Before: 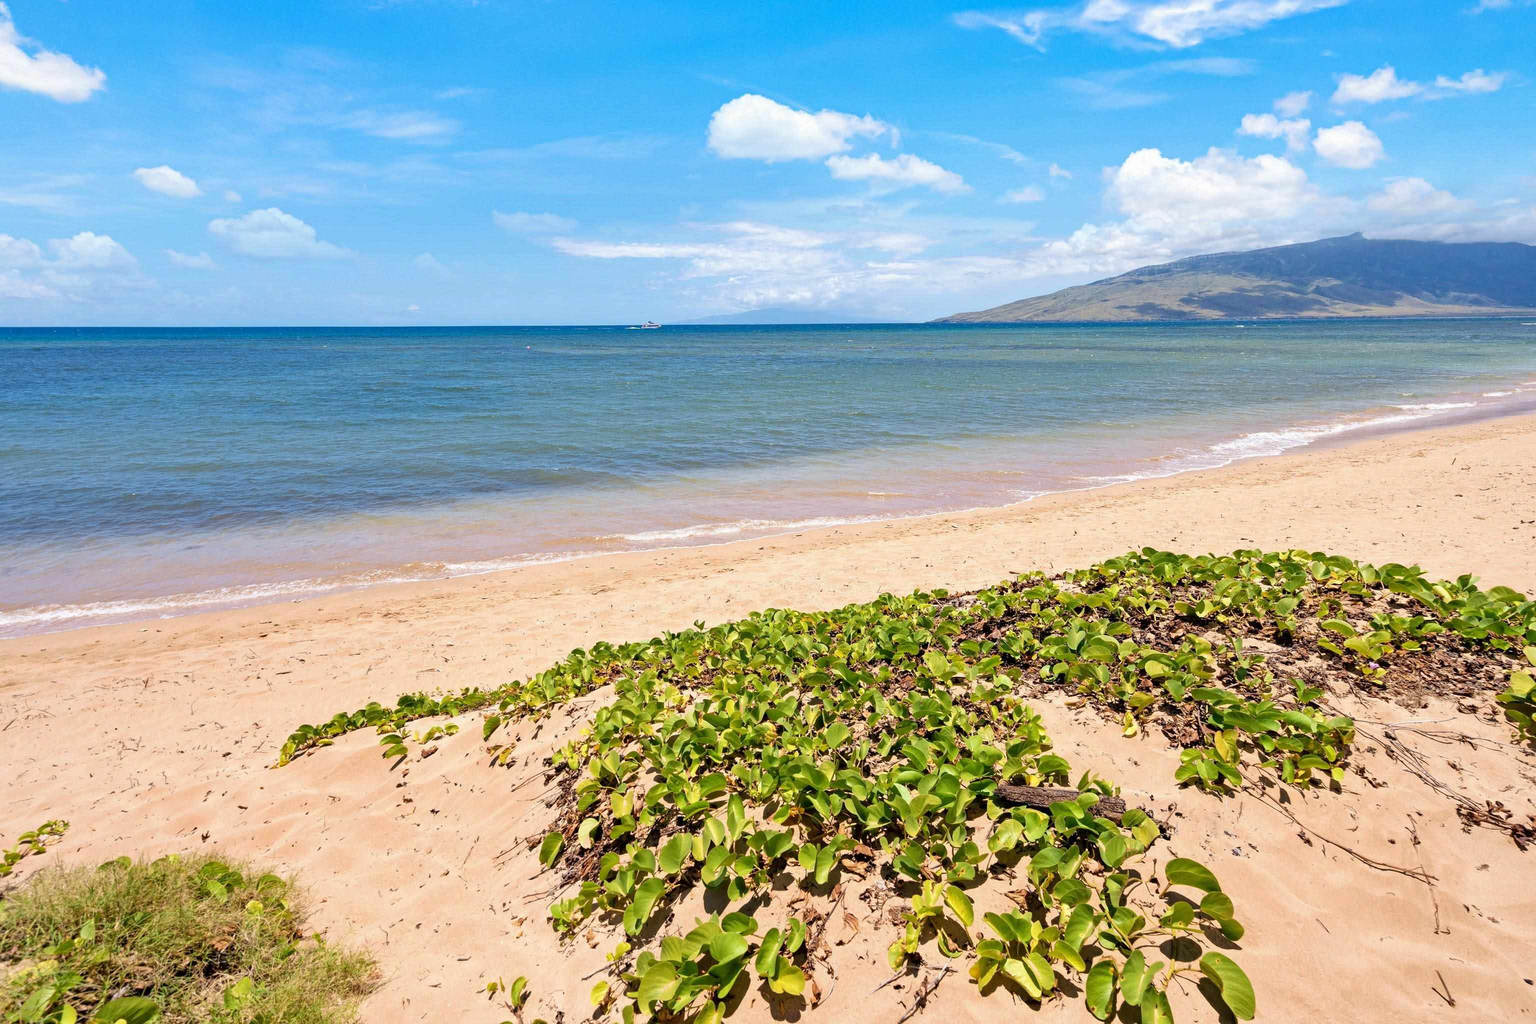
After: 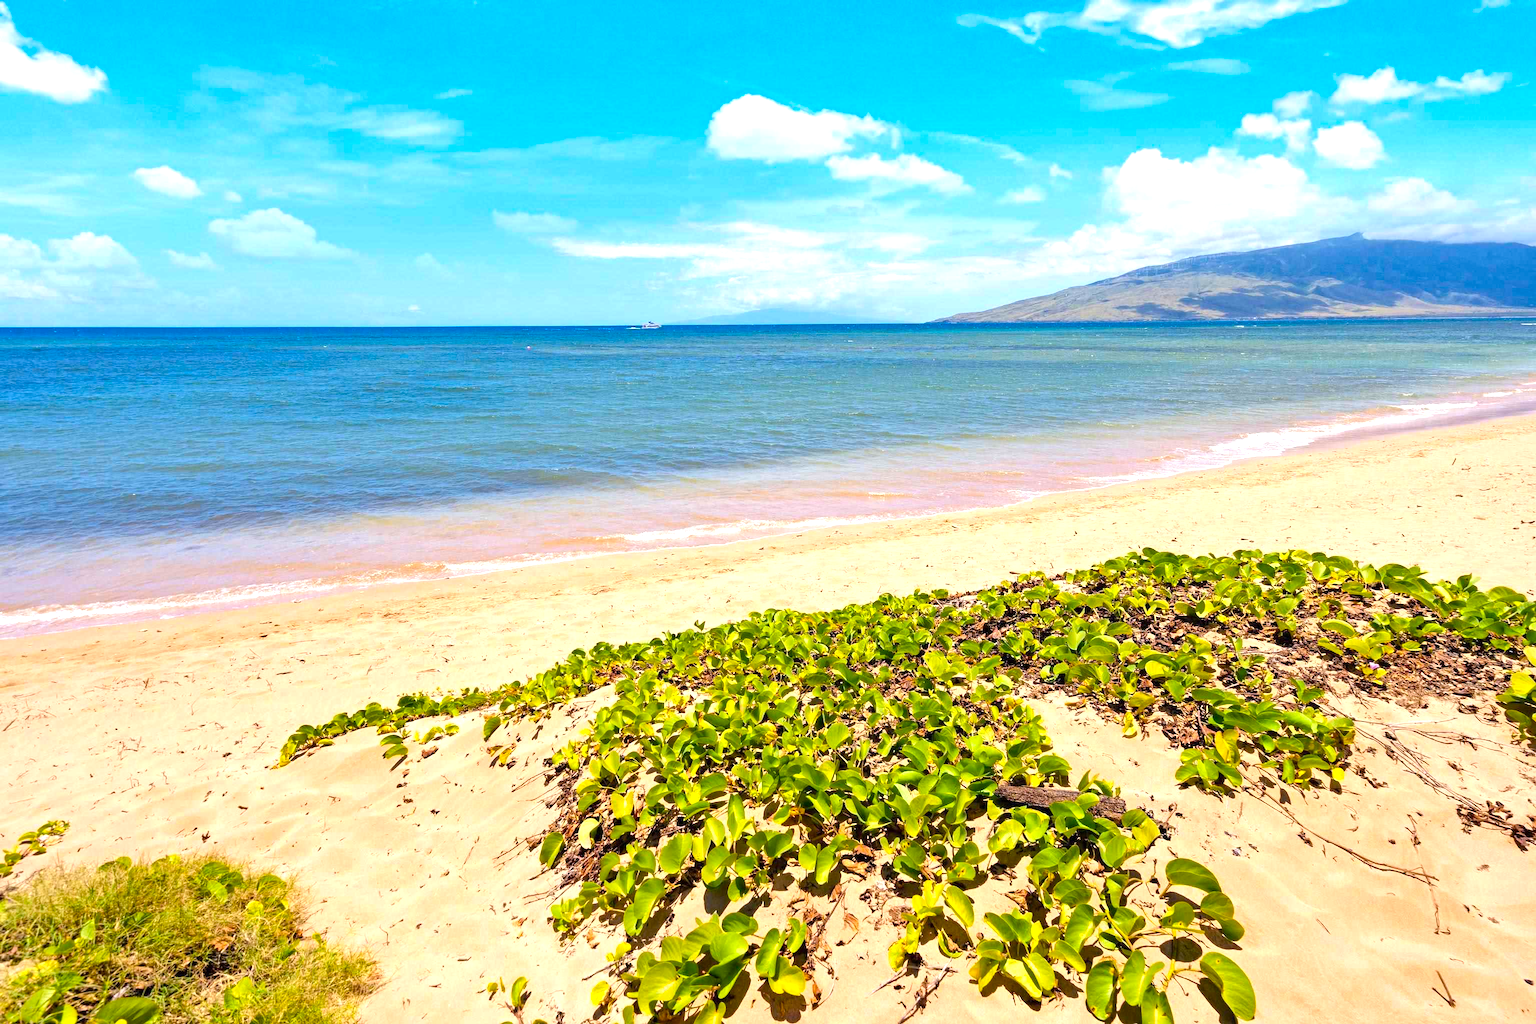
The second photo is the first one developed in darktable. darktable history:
color balance rgb: perceptual saturation grading › global saturation 25%, global vibrance 20%
exposure: exposure 0.564 EV, compensate highlight preservation false
